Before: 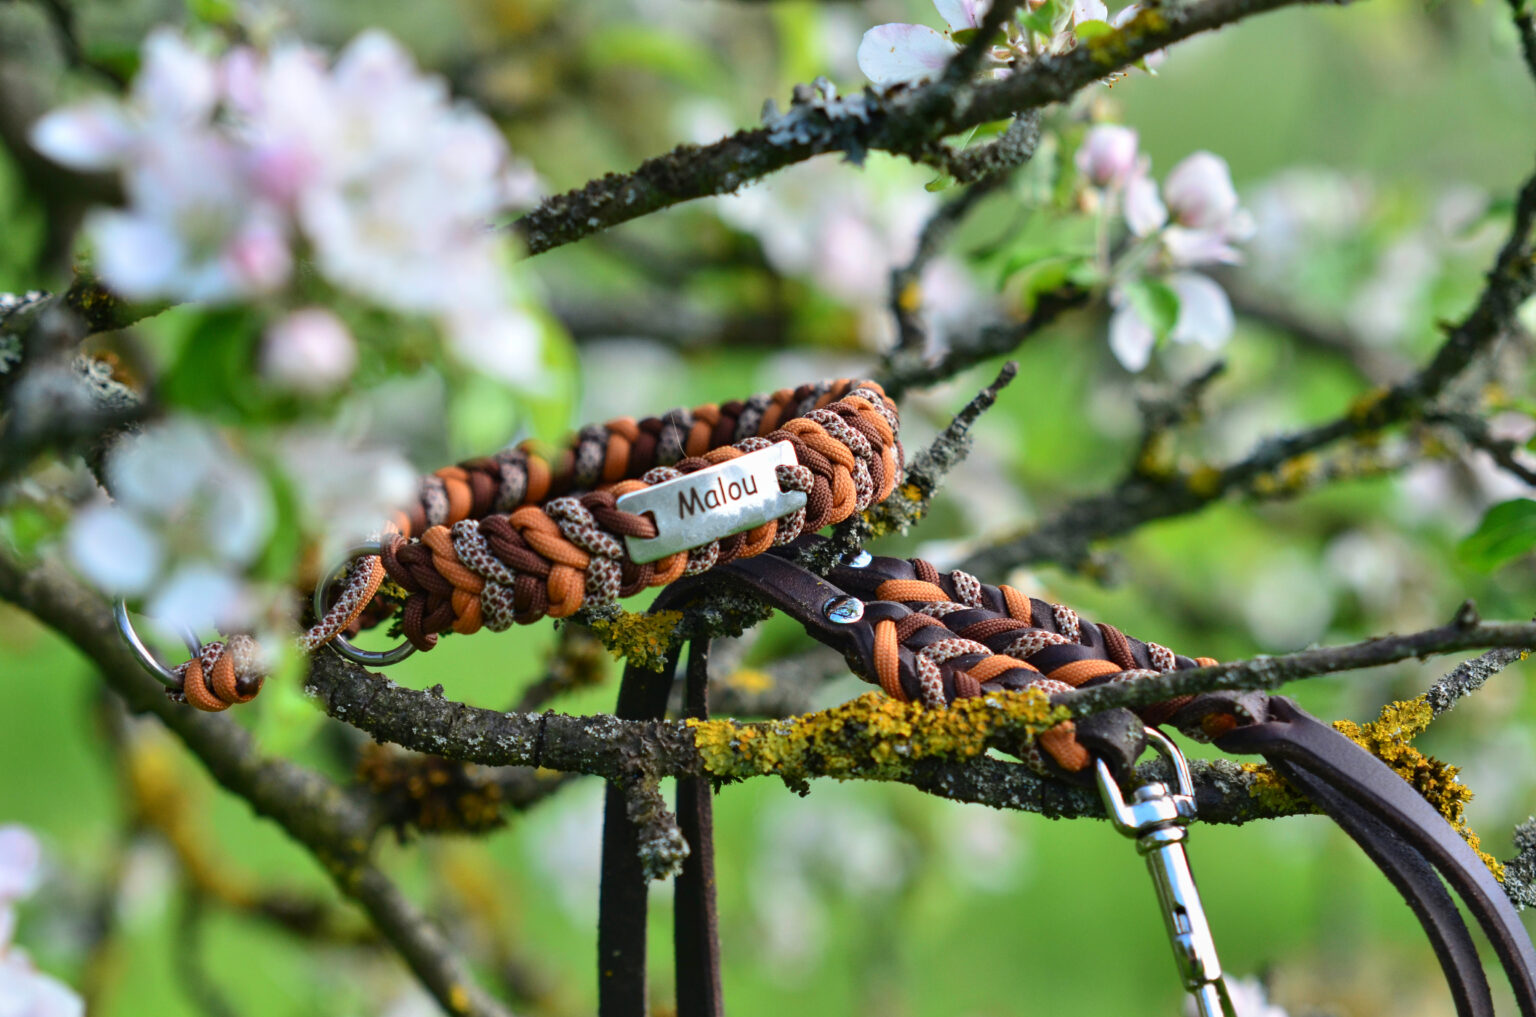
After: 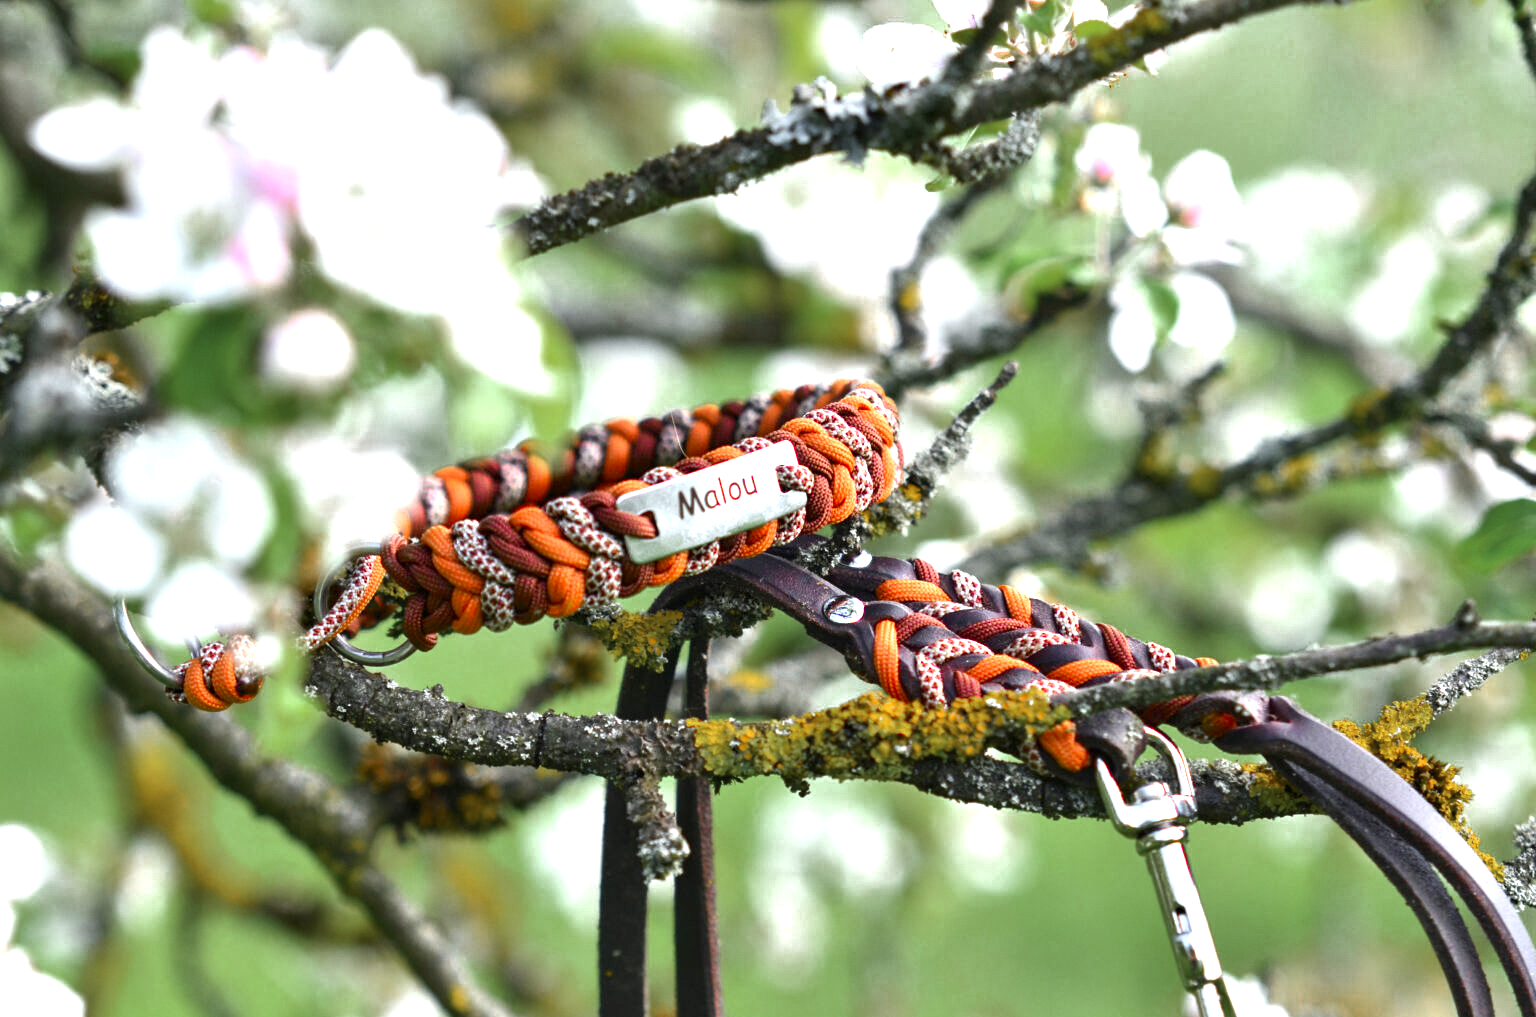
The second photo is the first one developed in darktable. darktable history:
exposure: black level correction 0.001, exposure 1.3 EV, compensate highlight preservation false
color zones: curves: ch0 [(0, 0.48) (0.209, 0.398) (0.305, 0.332) (0.429, 0.493) (0.571, 0.5) (0.714, 0.5) (0.857, 0.5) (1, 0.48)]; ch1 [(0, 0.736) (0.143, 0.625) (0.225, 0.371) (0.429, 0.256) (0.571, 0.241) (0.714, 0.213) (0.857, 0.48) (1, 0.736)]; ch2 [(0, 0.448) (0.143, 0.498) (0.286, 0.5) (0.429, 0.5) (0.571, 0.5) (0.714, 0.5) (0.857, 0.5) (1, 0.448)]
